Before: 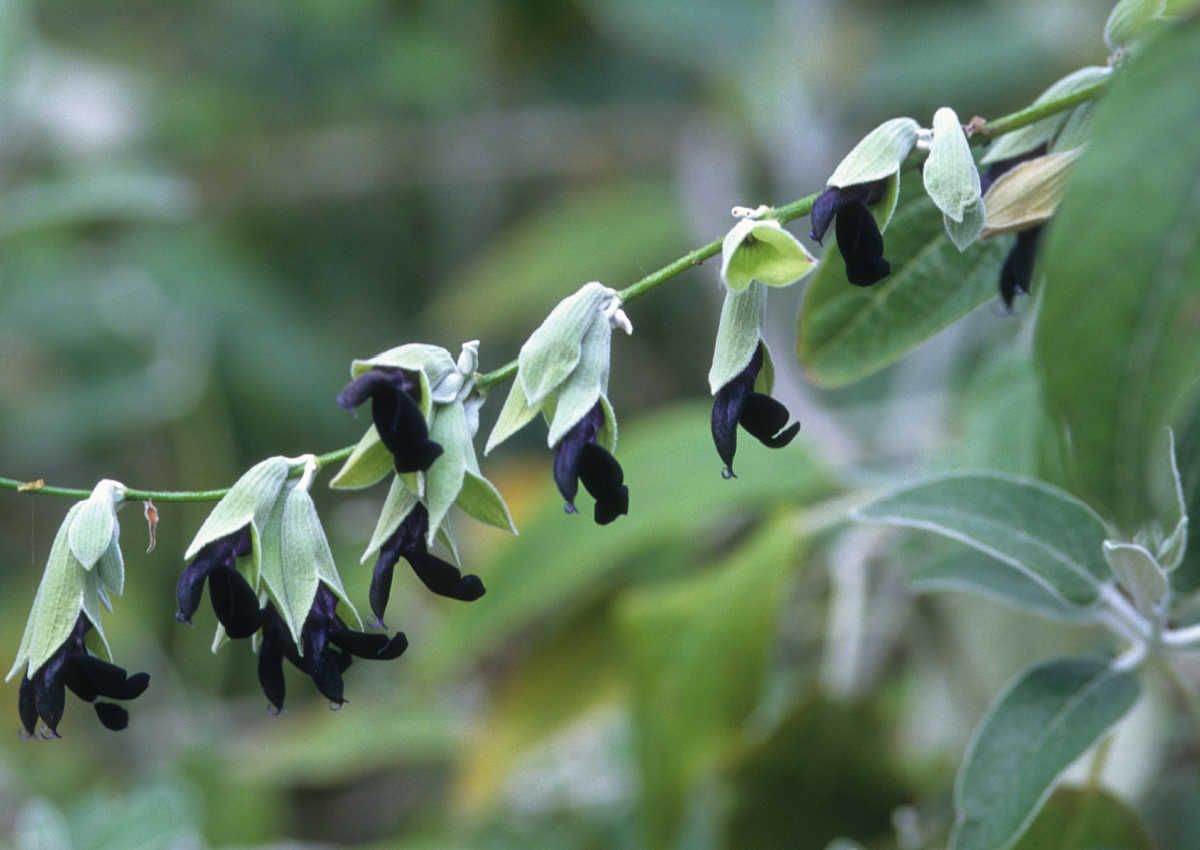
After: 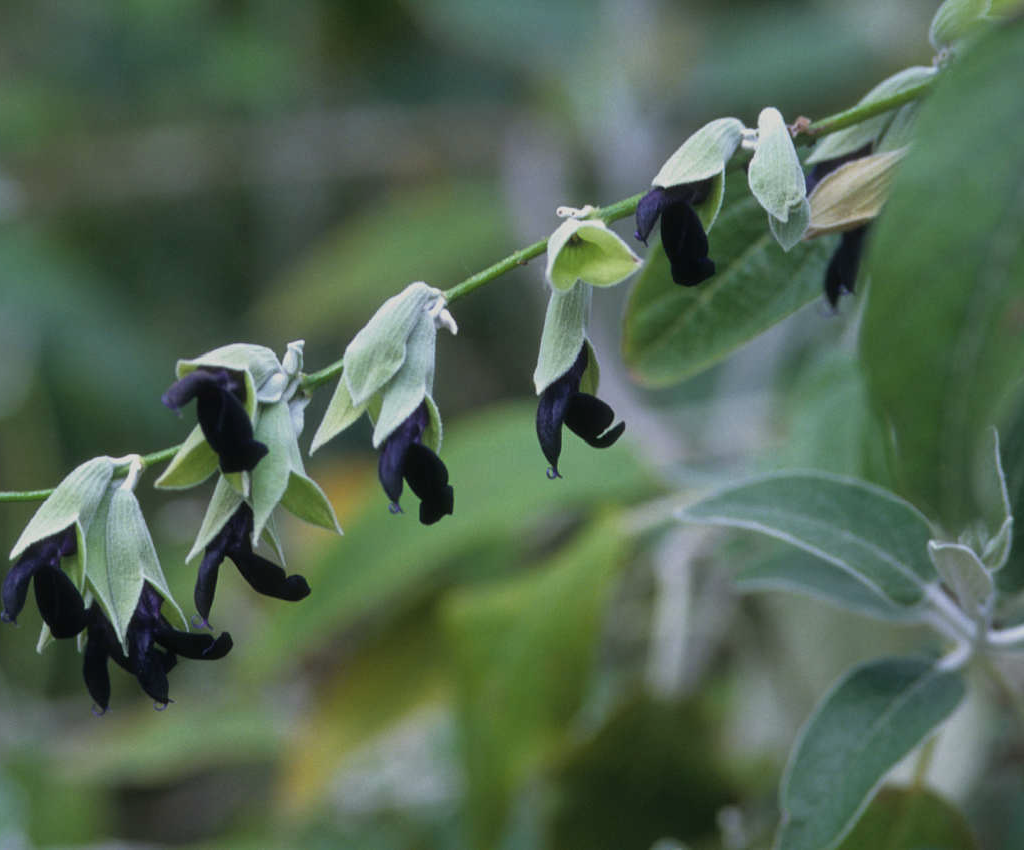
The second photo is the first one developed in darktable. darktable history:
crop and rotate: left 14.646%
exposure: exposure -0.489 EV, compensate exposure bias true, compensate highlight preservation false
